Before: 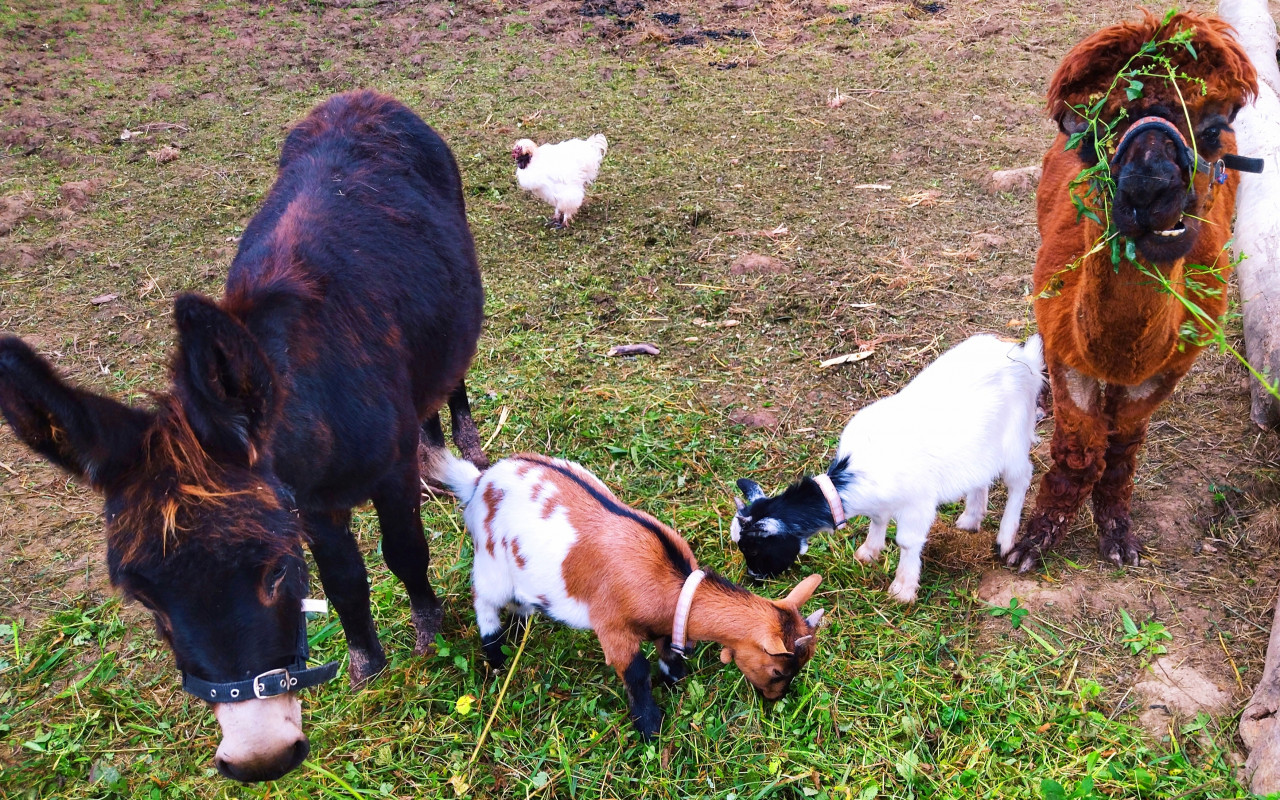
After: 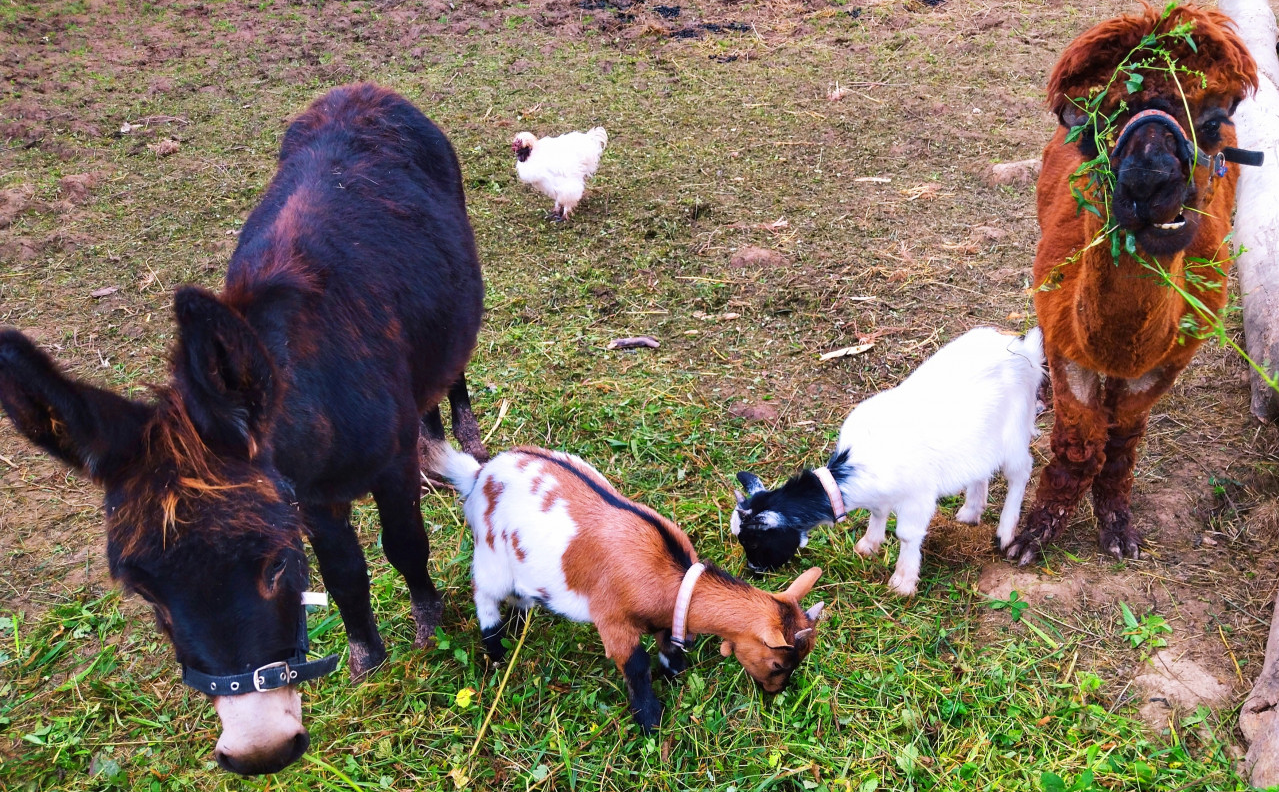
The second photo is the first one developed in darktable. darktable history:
crop: top 0.95%, right 0.061%
